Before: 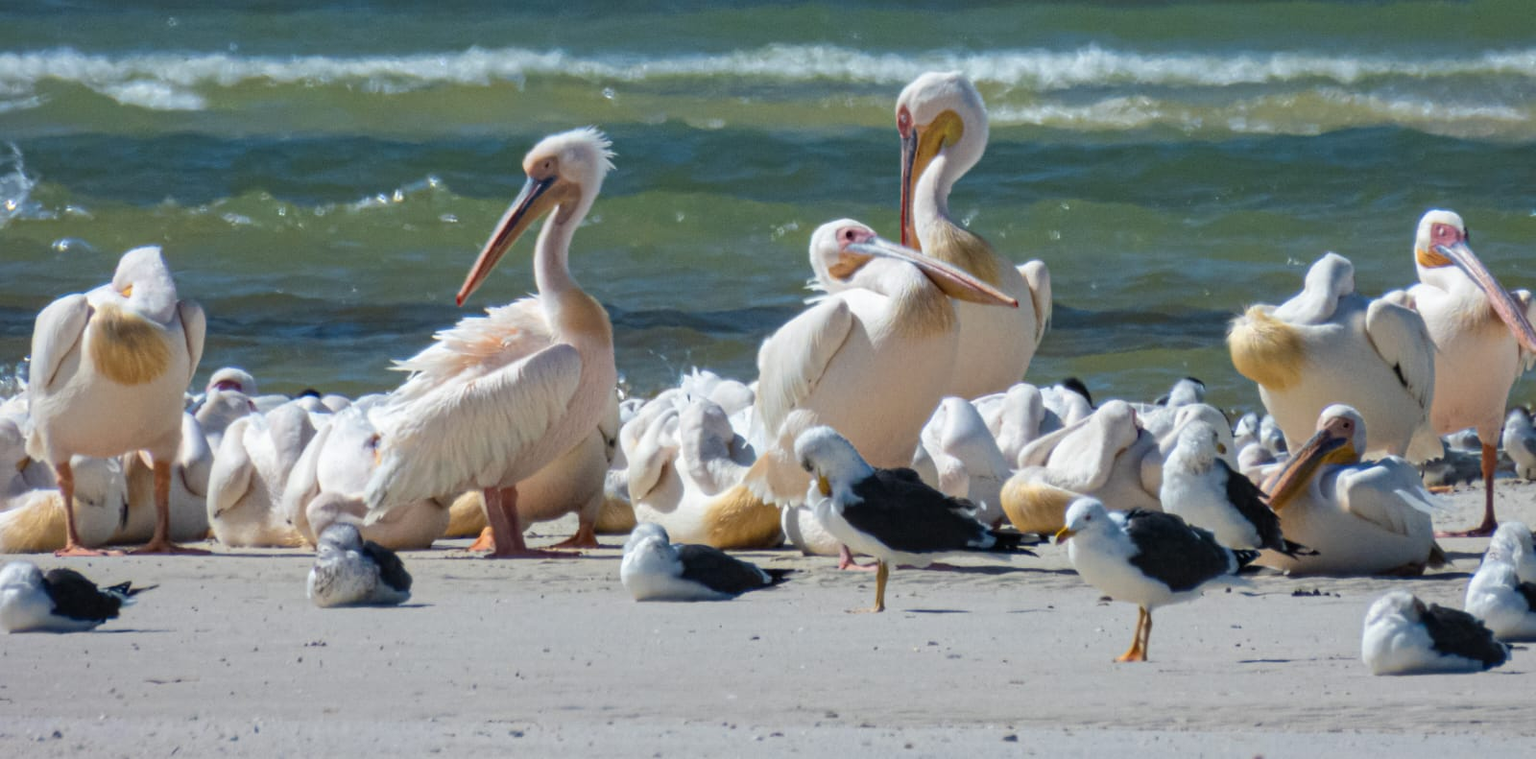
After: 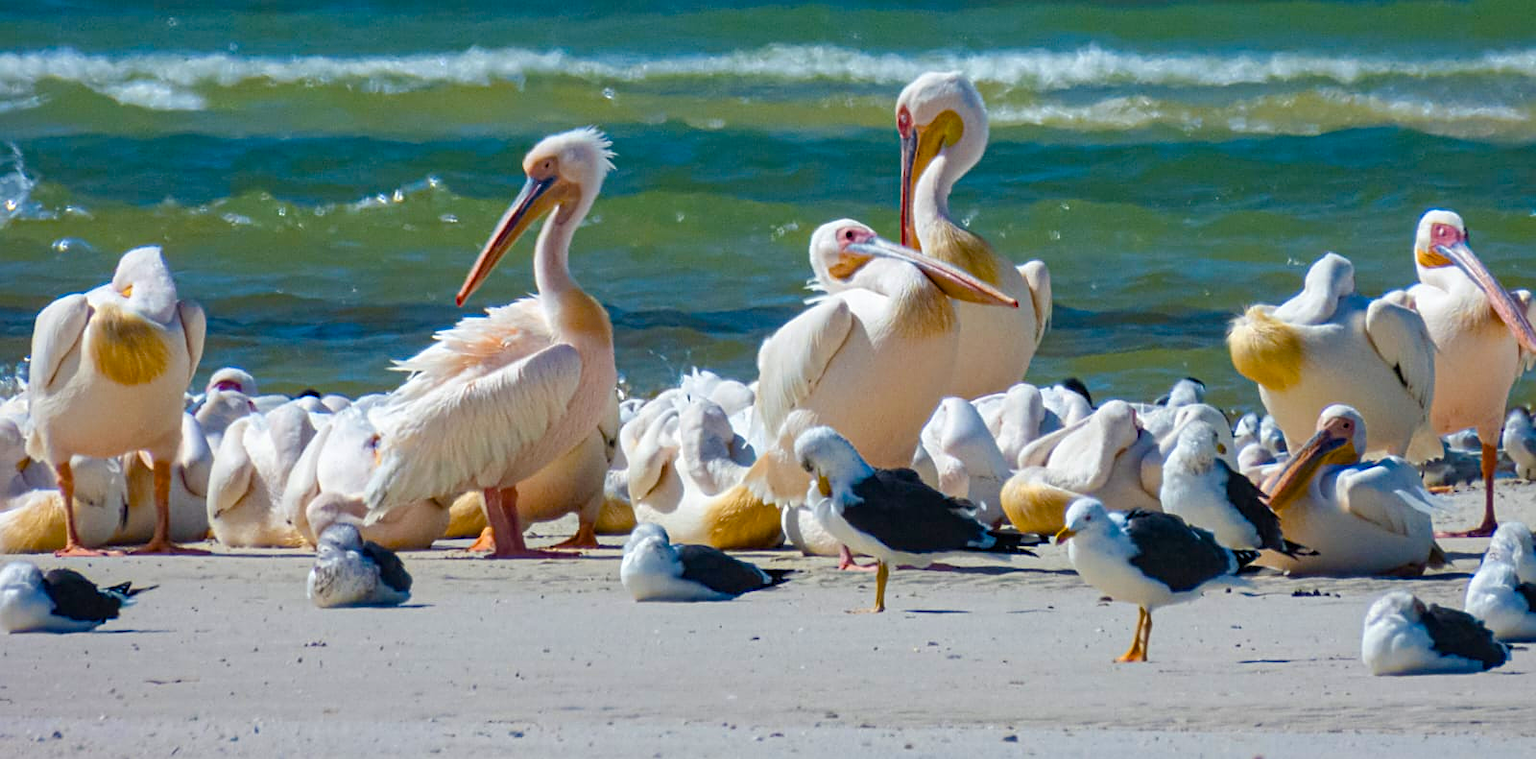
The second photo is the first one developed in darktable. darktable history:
tone equalizer: on, module defaults
sharpen: on, module defaults
color balance rgb: perceptual saturation grading › global saturation 20%, perceptual saturation grading › highlights -25%, perceptual saturation grading › shadows 50.52%, global vibrance 40.24%
